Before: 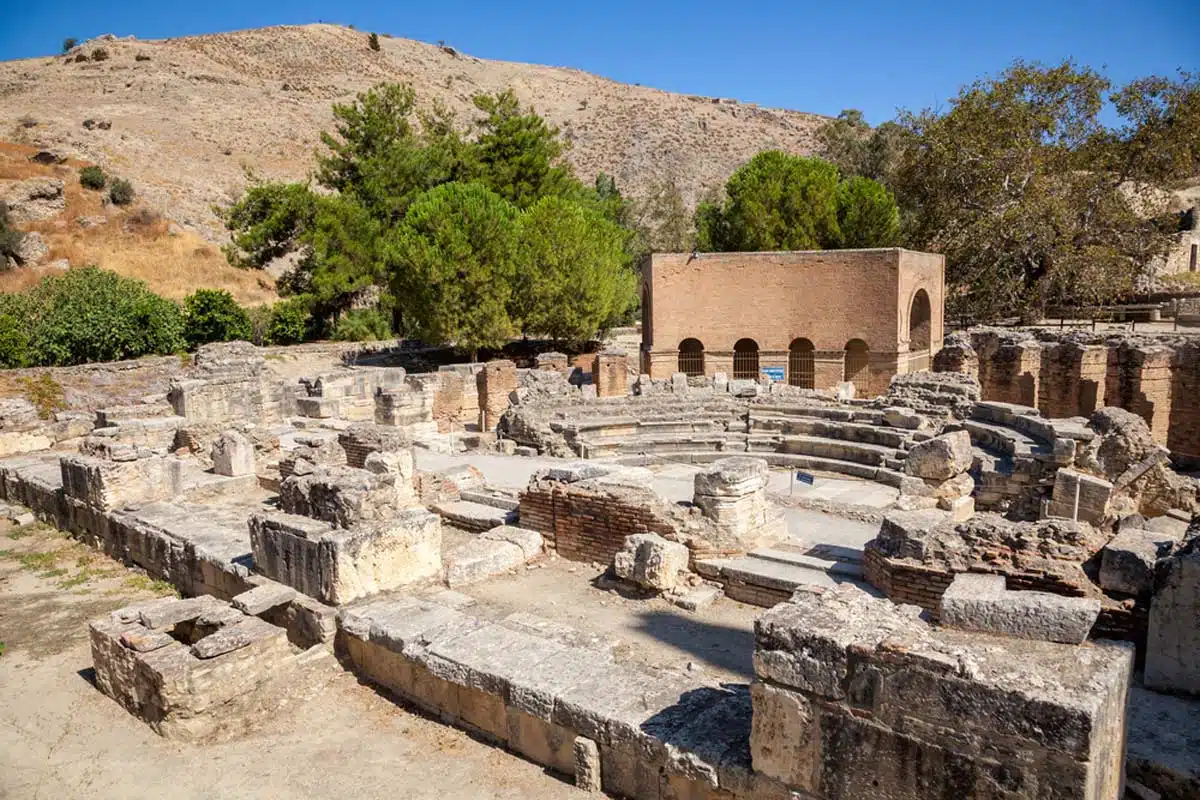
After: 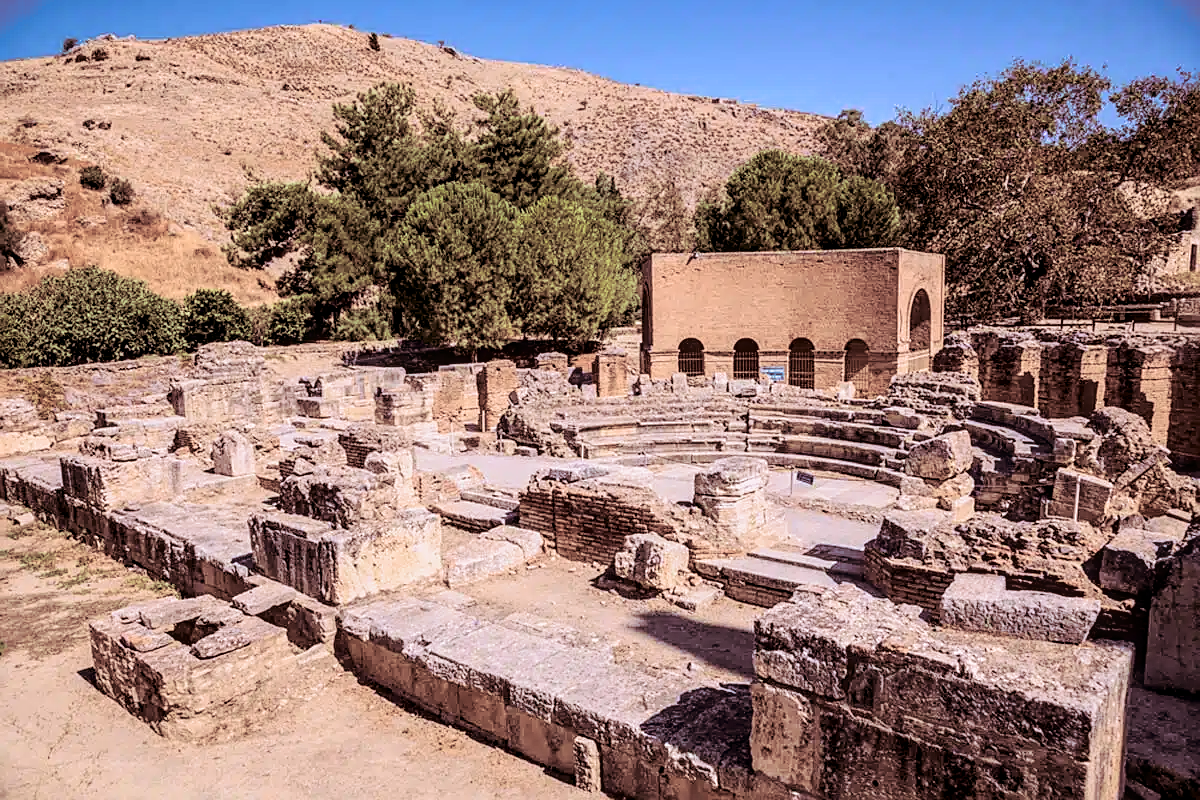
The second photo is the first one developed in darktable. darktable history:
white balance: red 1.05, blue 1.072
sharpen: on, module defaults
split-toning: shadows › saturation 0.41, highlights › saturation 0, compress 33.55%
exposure: exposure 0.078 EV, compensate highlight preservation false
local contrast: on, module defaults
tone curve: curves: ch0 [(0, 0) (0.049, 0.01) (0.154, 0.081) (0.491, 0.519) (0.748, 0.765) (1, 0.919)]; ch1 [(0, 0) (0.172, 0.123) (0.317, 0.272) (0.401, 0.422) (0.499, 0.497) (0.531, 0.54) (0.615, 0.603) (0.741, 0.783) (1, 1)]; ch2 [(0, 0) (0.411, 0.424) (0.483, 0.478) (0.544, 0.56) (0.686, 0.638) (1, 1)], color space Lab, independent channels, preserve colors none
